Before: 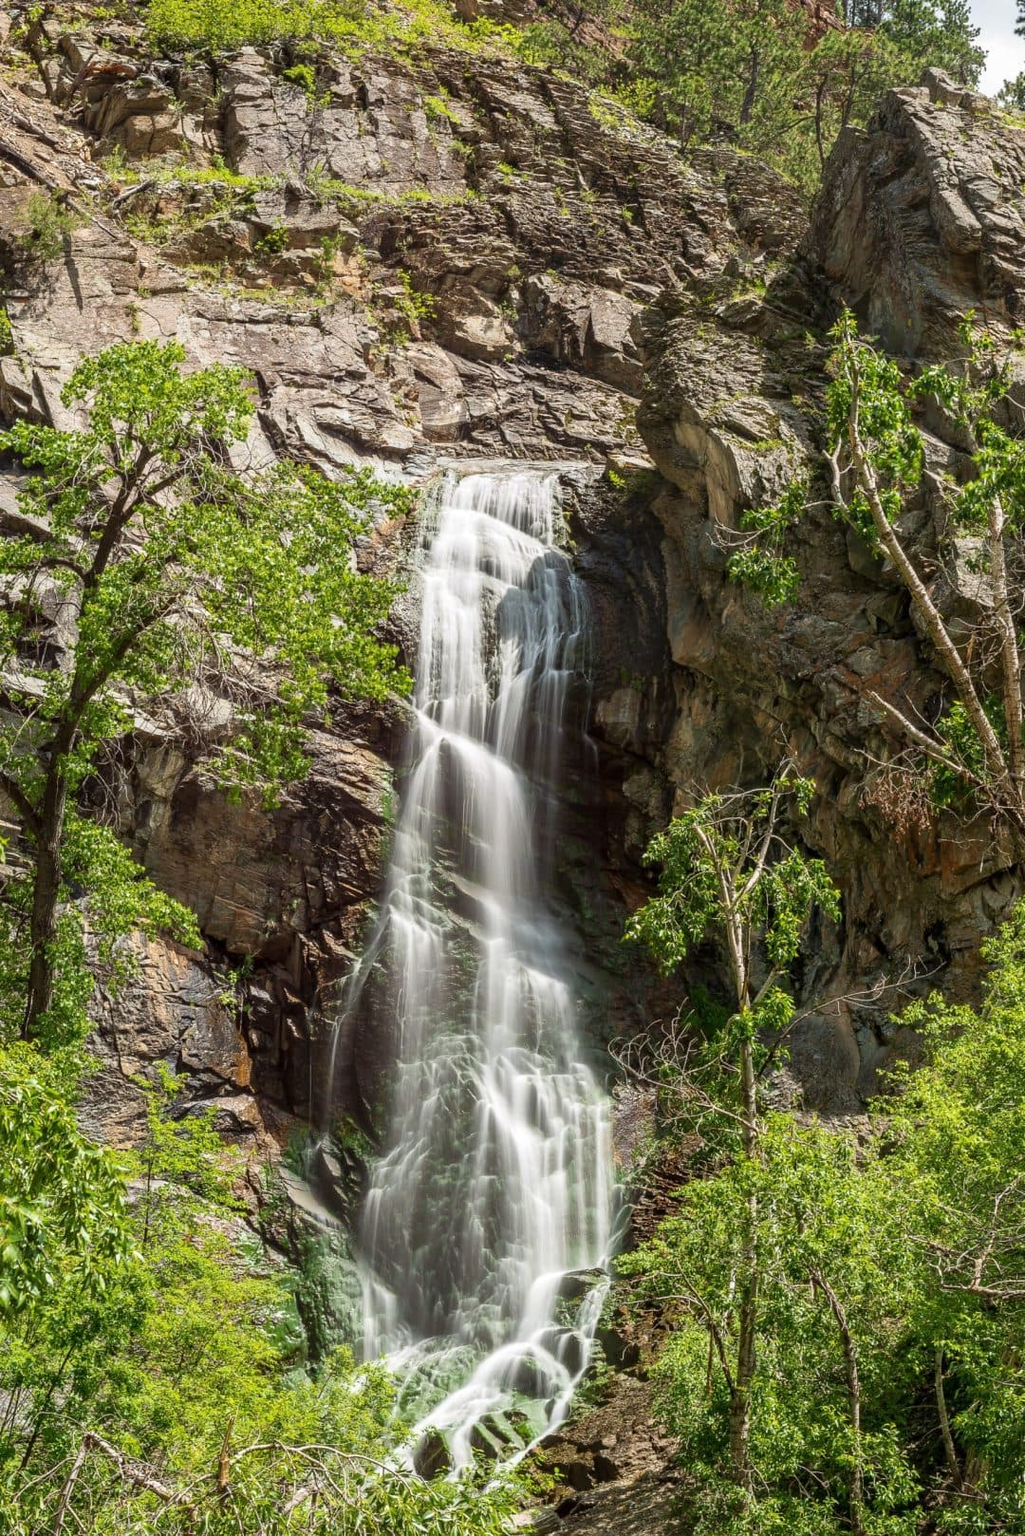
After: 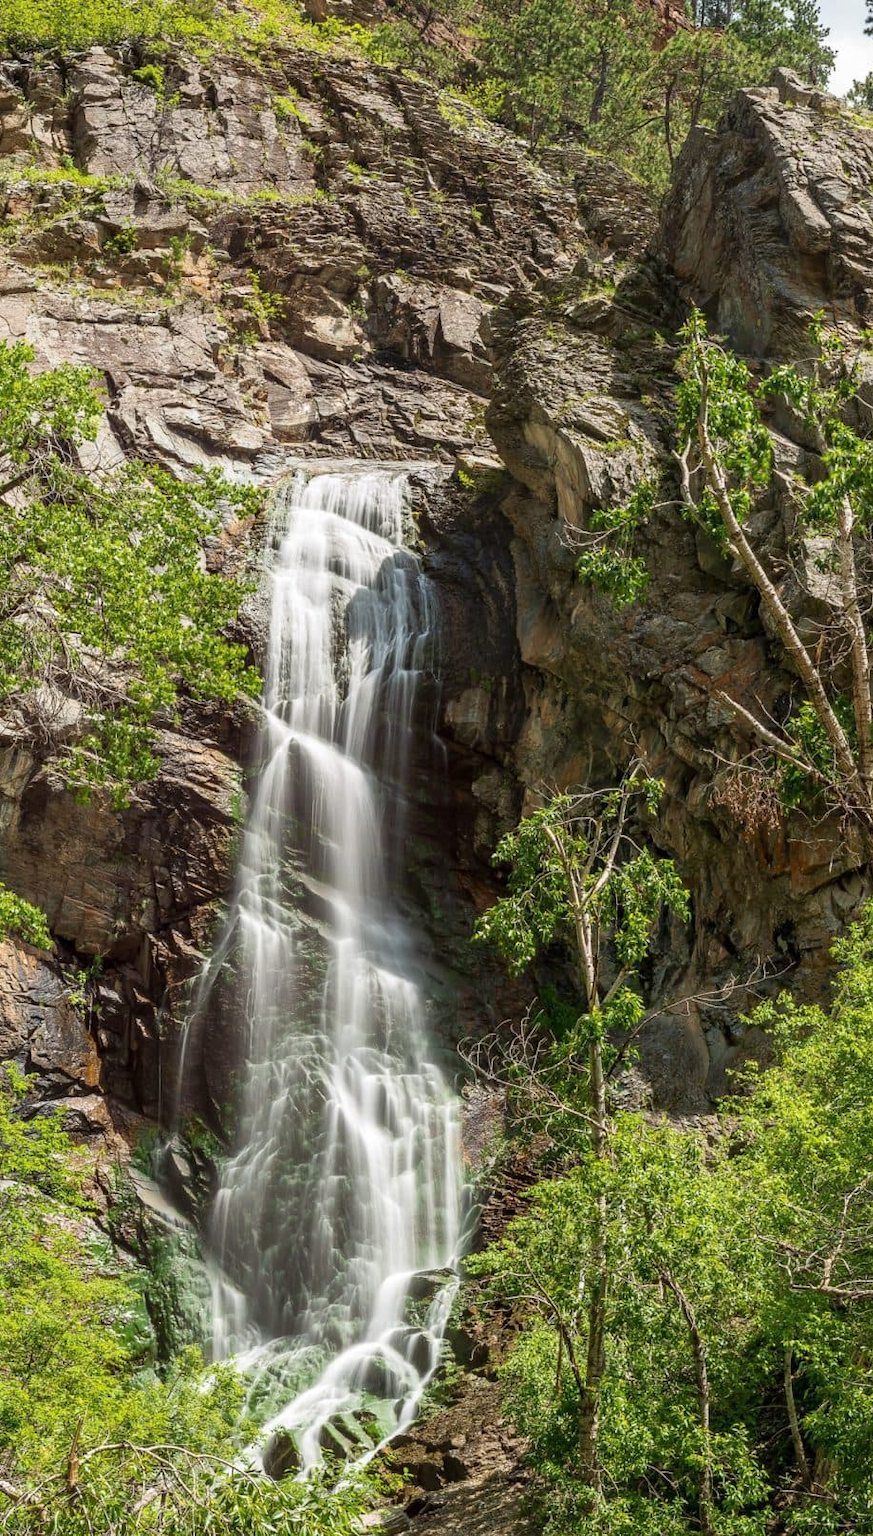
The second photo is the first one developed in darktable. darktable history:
crop and rotate: left 14.731%
